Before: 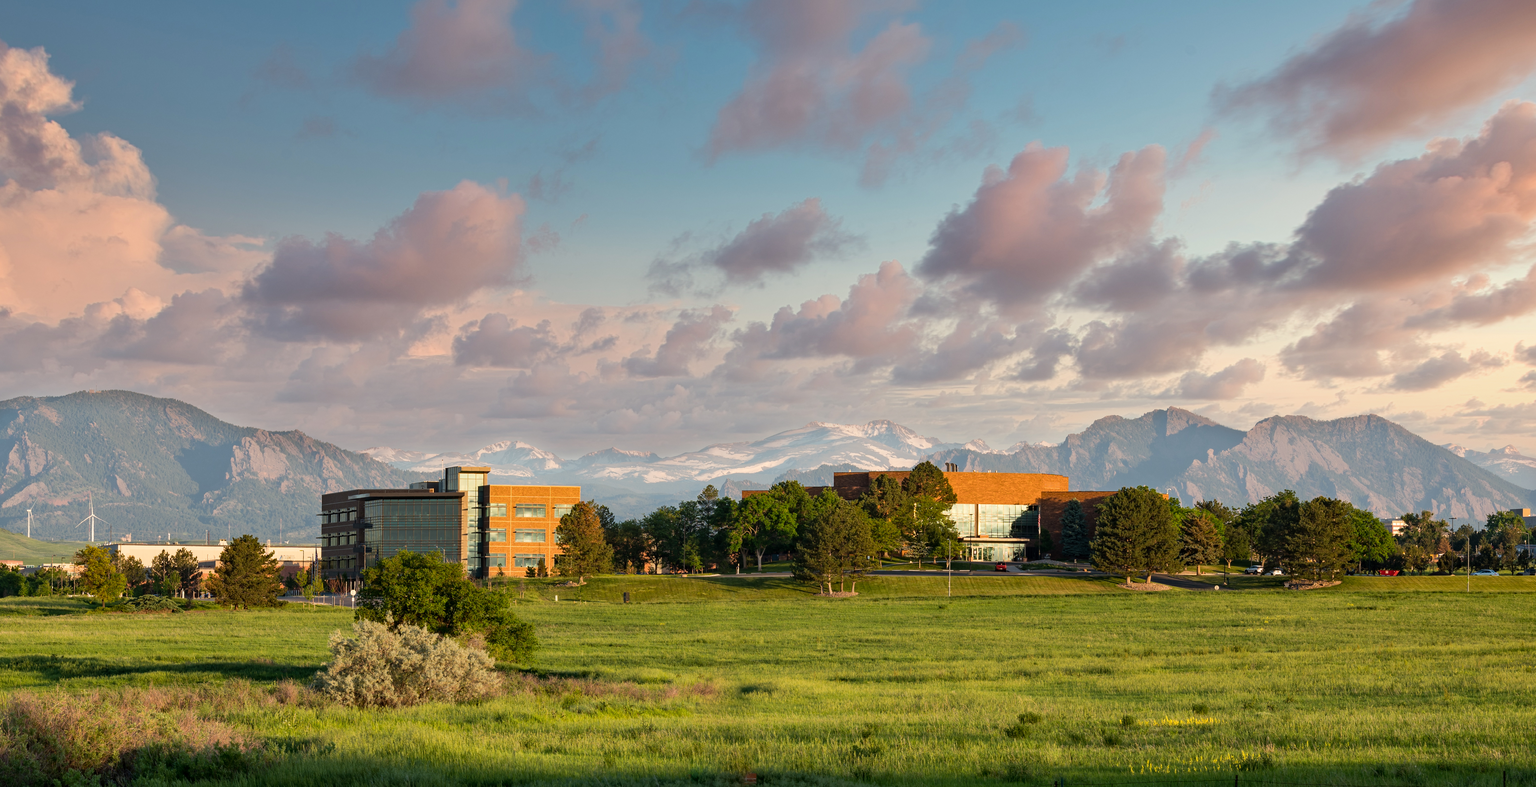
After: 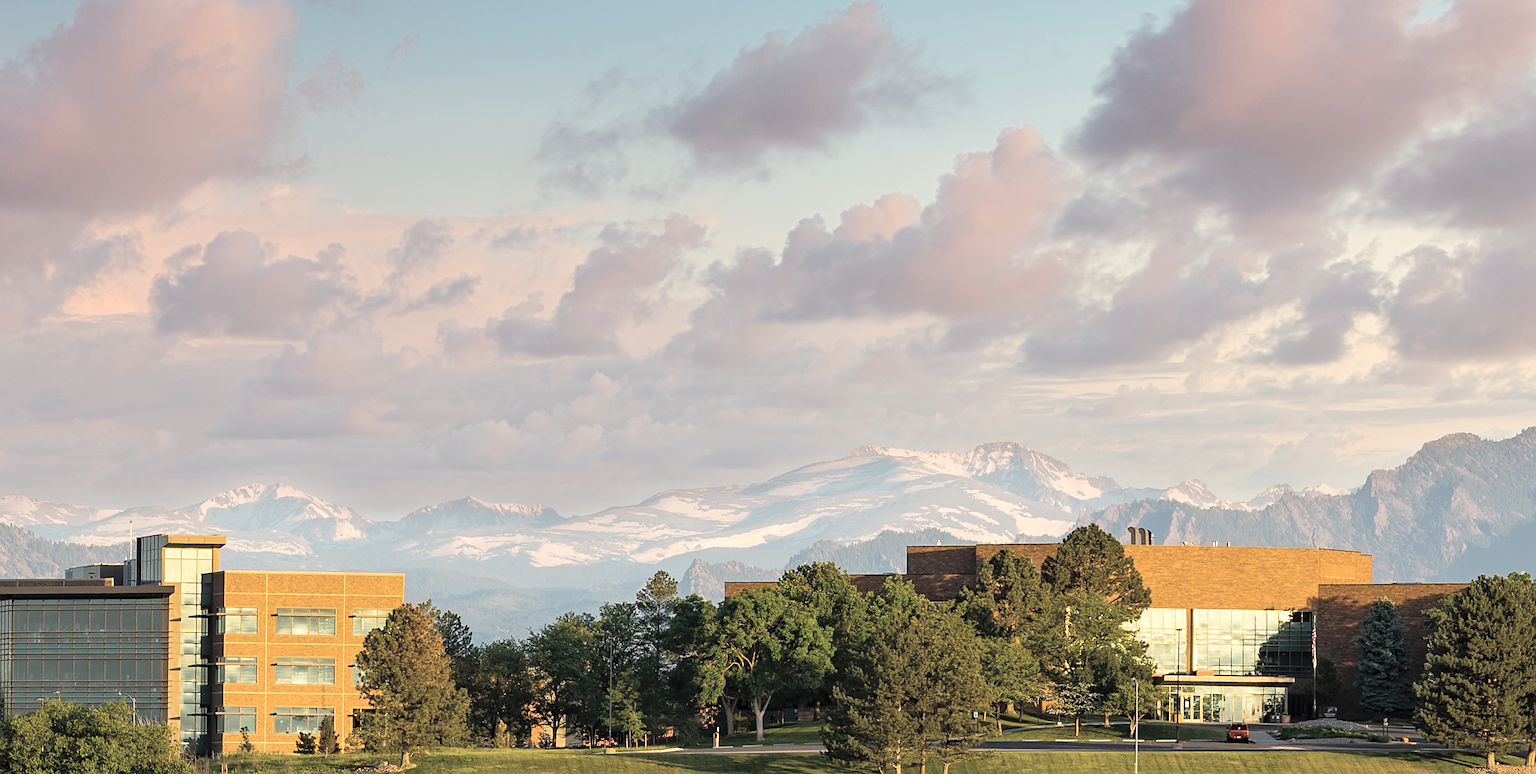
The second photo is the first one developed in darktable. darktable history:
exposure: exposure 0.201 EV, compensate exposure bias true, compensate highlight preservation false
sharpen: on, module defaults
crop: left 24.533%, top 25.029%, right 25.026%, bottom 25.29%
contrast brightness saturation: brightness 0.182, saturation -0.482
color balance rgb: shadows lift › luminance -19.803%, perceptual saturation grading › global saturation 74.478%, perceptual saturation grading › shadows -30.406%
